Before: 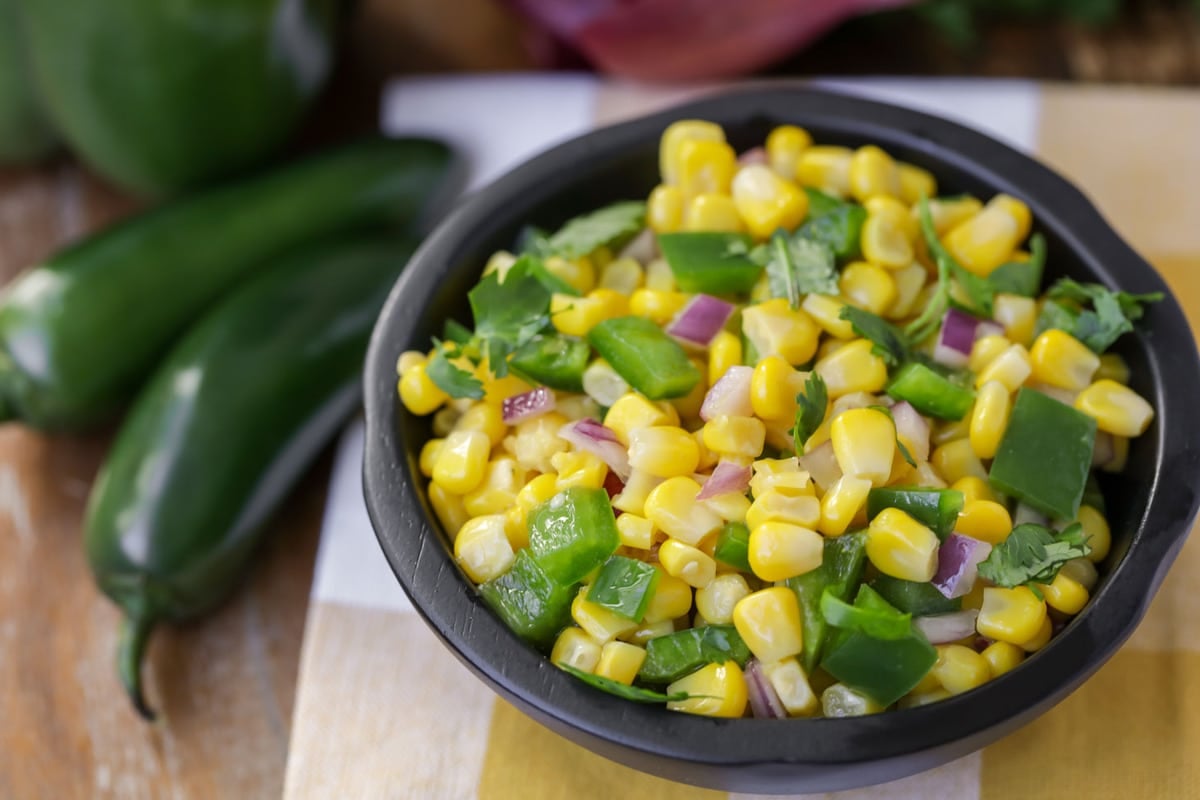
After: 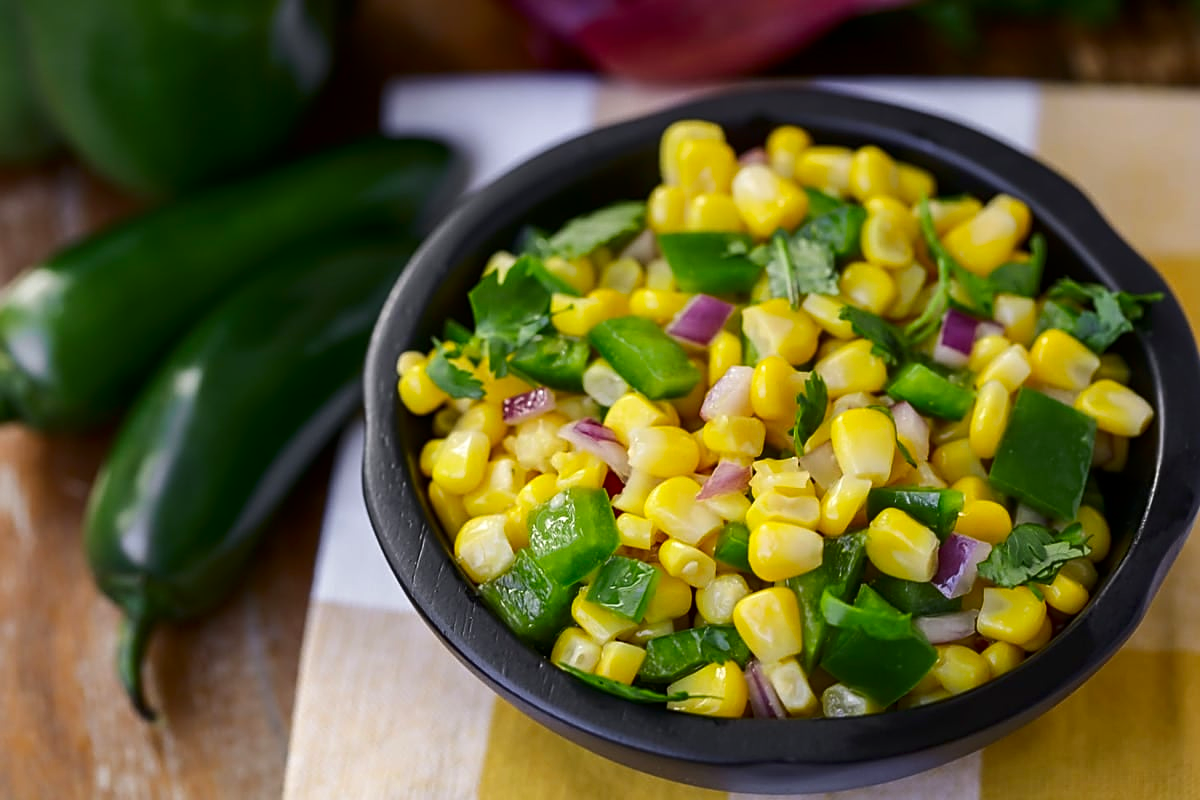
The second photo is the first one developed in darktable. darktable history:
sharpen: on, module defaults
contrast brightness saturation: contrast 0.117, brightness -0.117, saturation 0.203
